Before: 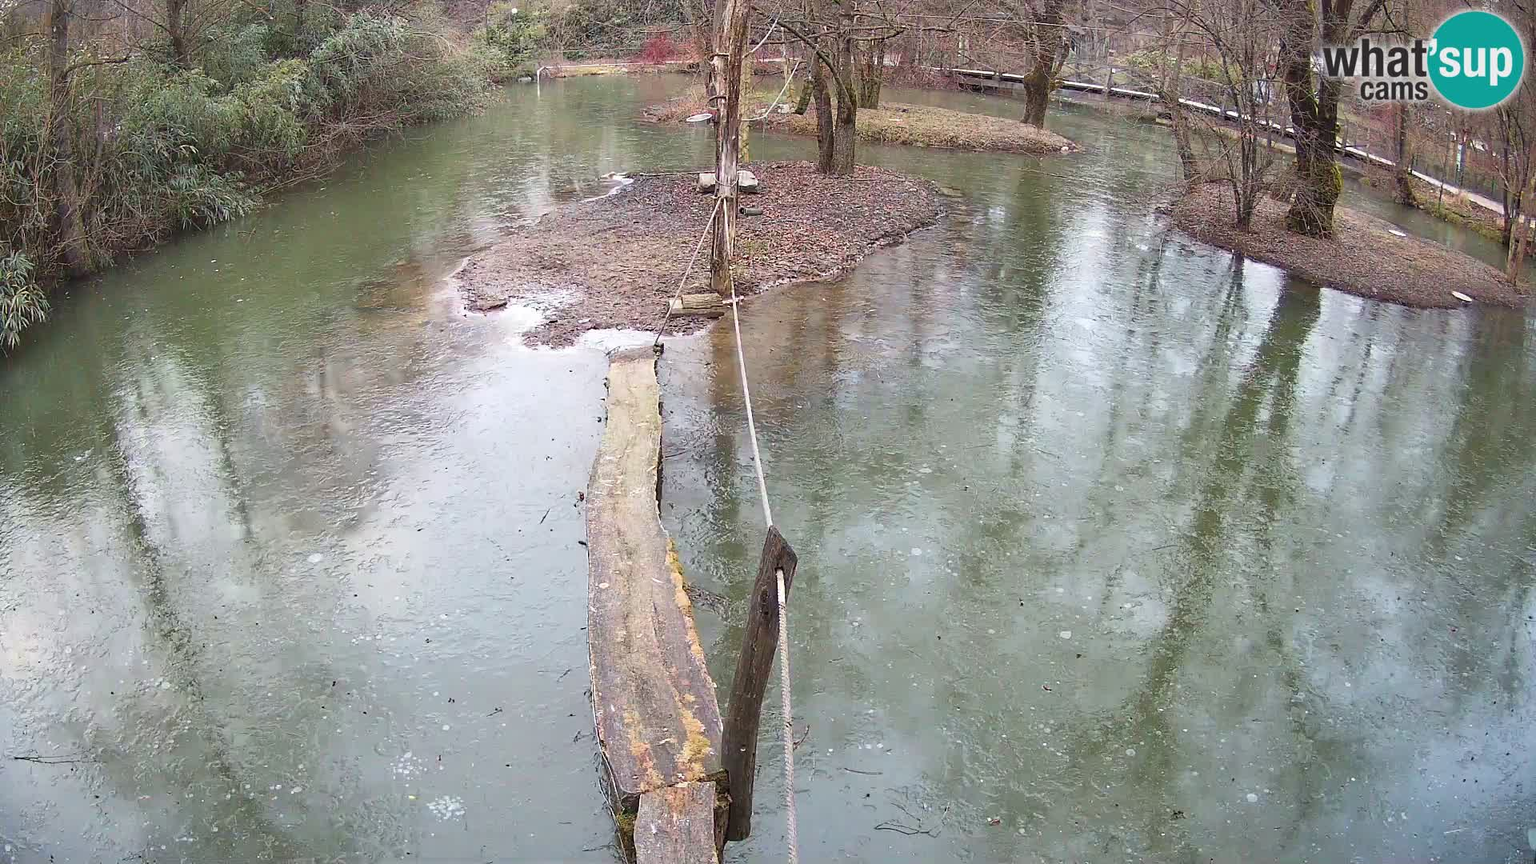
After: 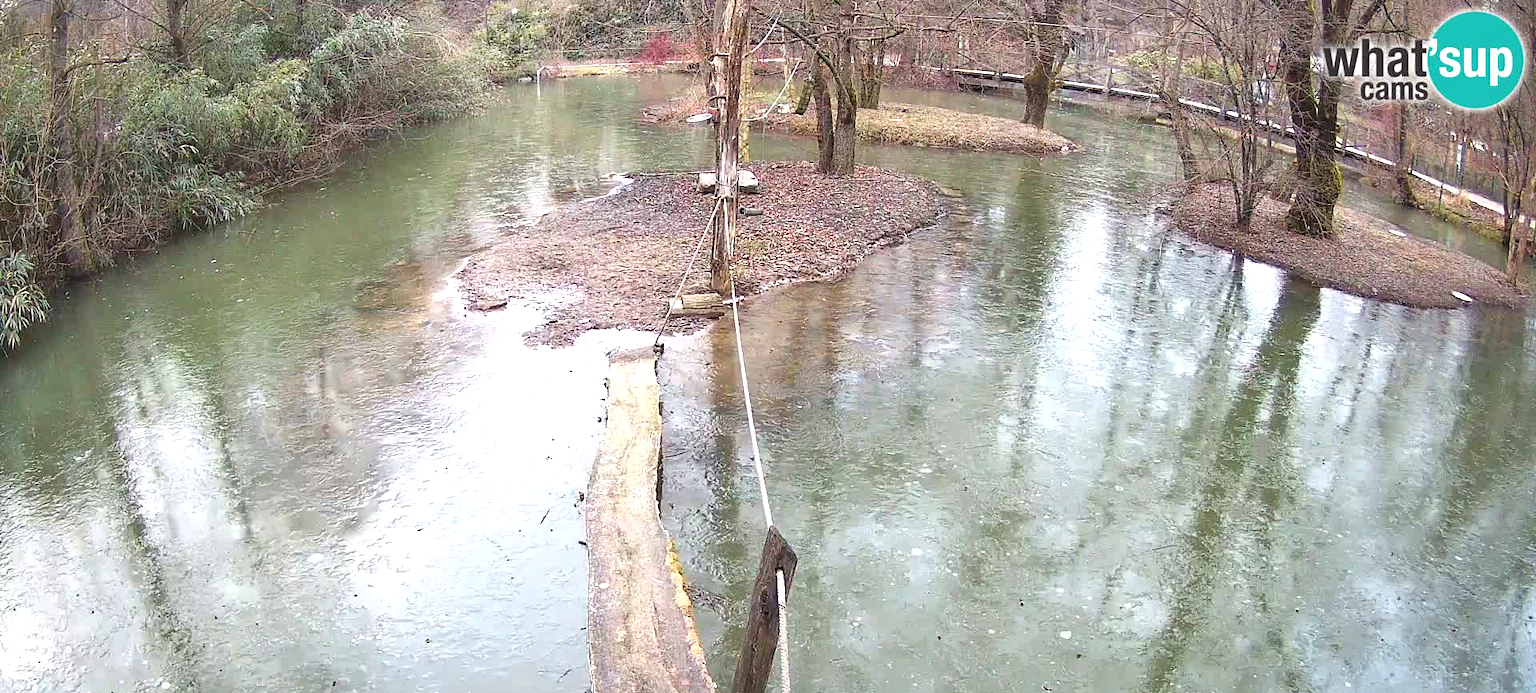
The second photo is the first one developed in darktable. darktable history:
crop: bottom 19.675%
local contrast: highlights 107%, shadows 100%, detail 119%, midtone range 0.2
exposure: exposure 0.586 EV, compensate highlight preservation false
